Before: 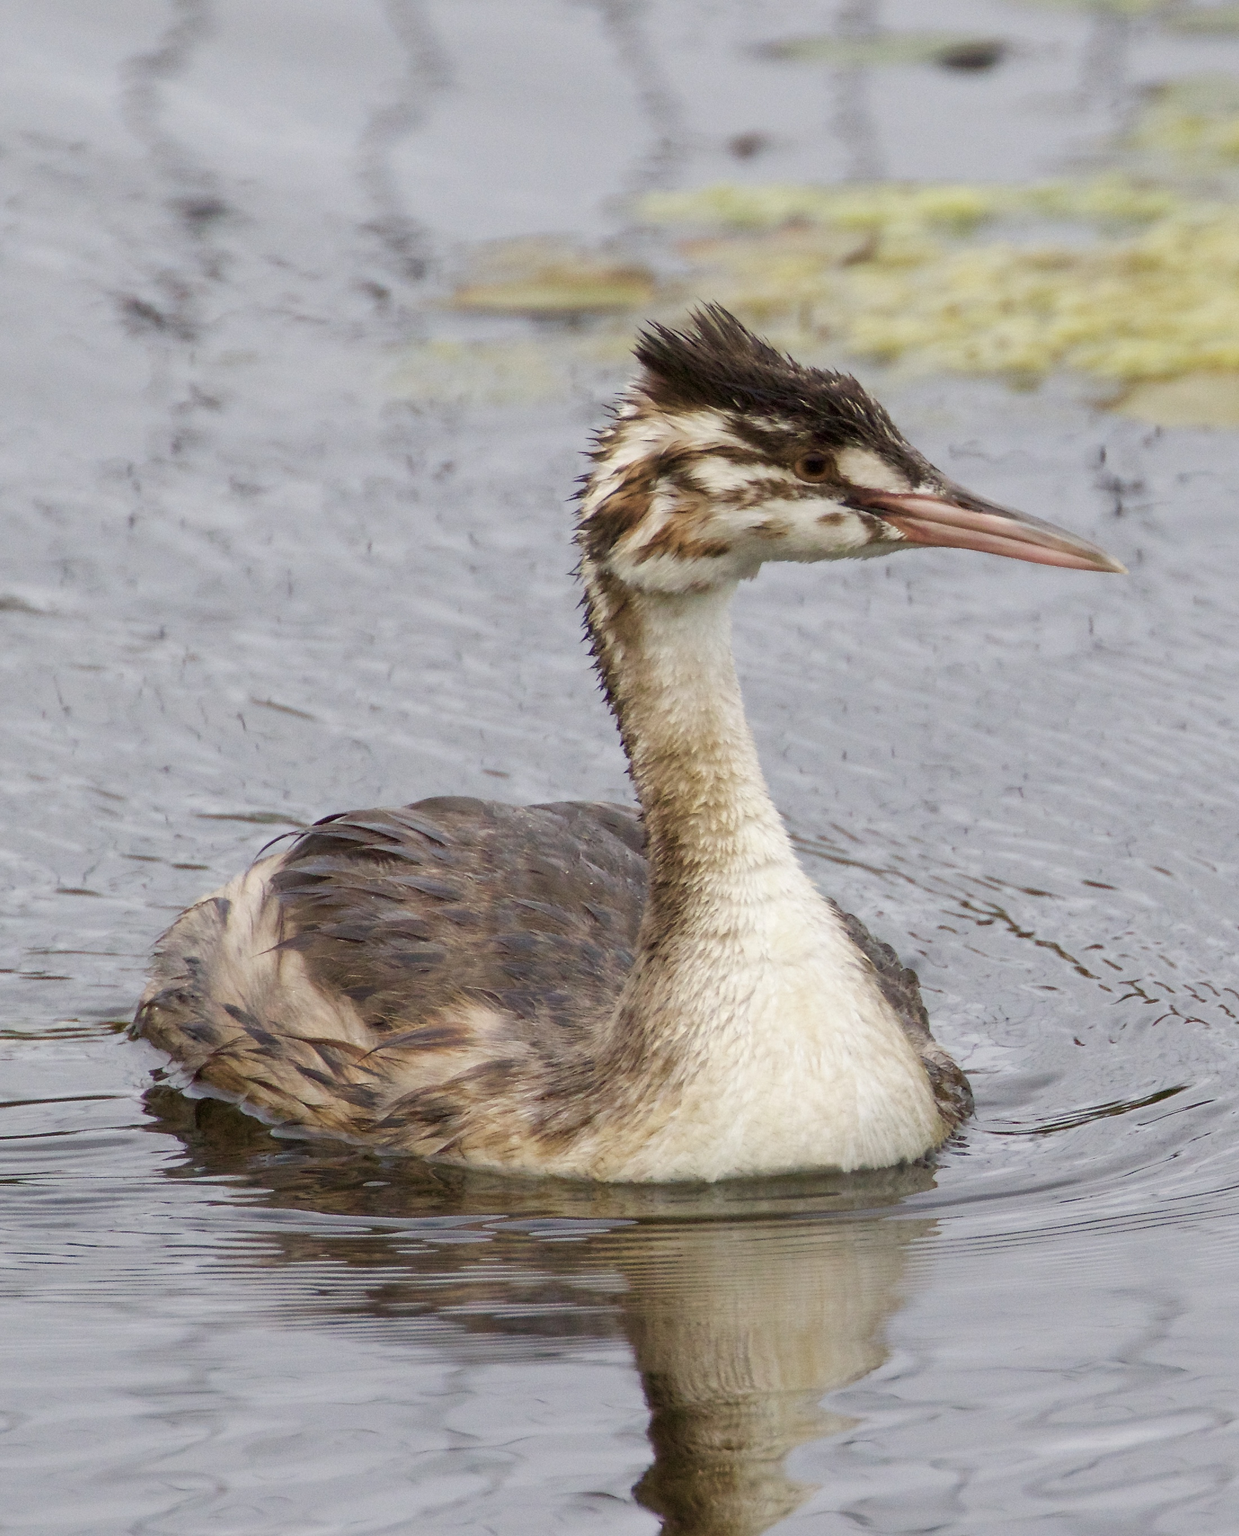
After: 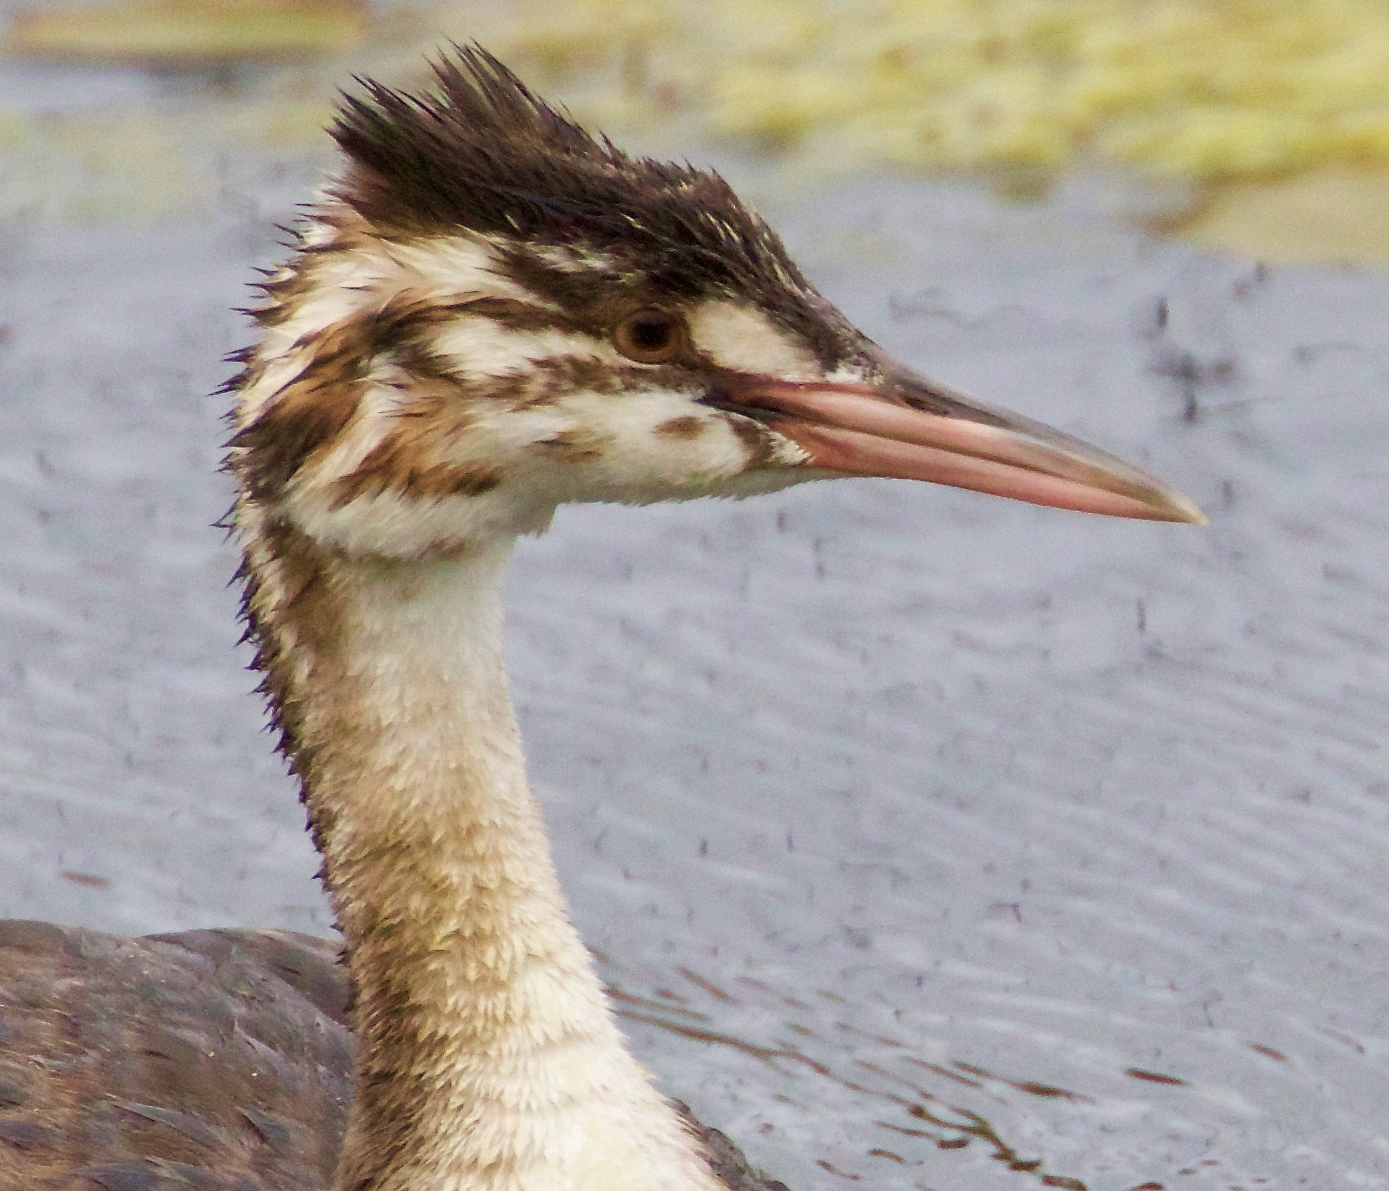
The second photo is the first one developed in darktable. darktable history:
crop: left 36.183%, top 18.129%, right 0.61%, bottom 38.186%
velvia: on, module defaults
